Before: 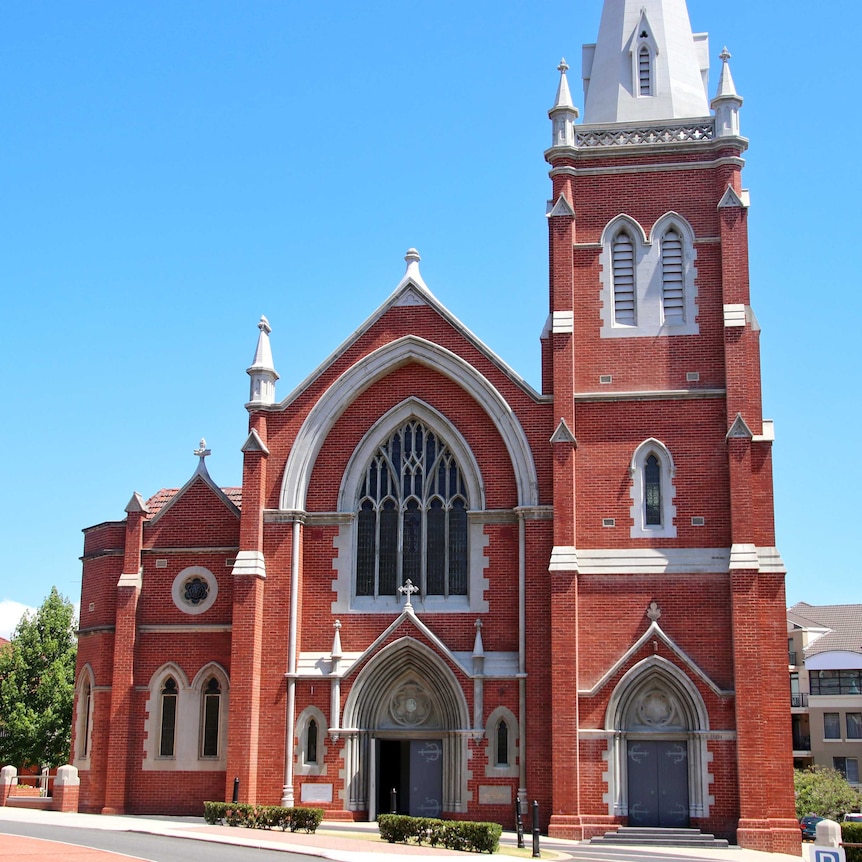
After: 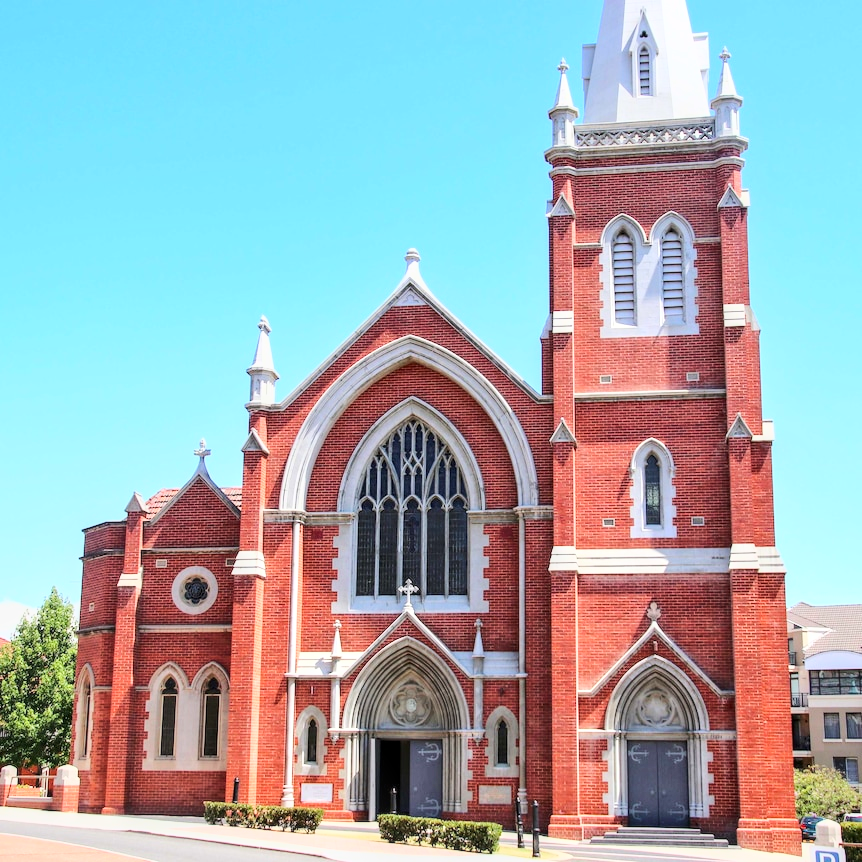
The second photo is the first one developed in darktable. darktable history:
local contrast: on, module defaults
base curve: curves: ch0 [(0, 0) (0.025, 0.046) (0.112, 0.277) (0.467, 0.74) (0.814, 0.929) (1, 0.942)]
